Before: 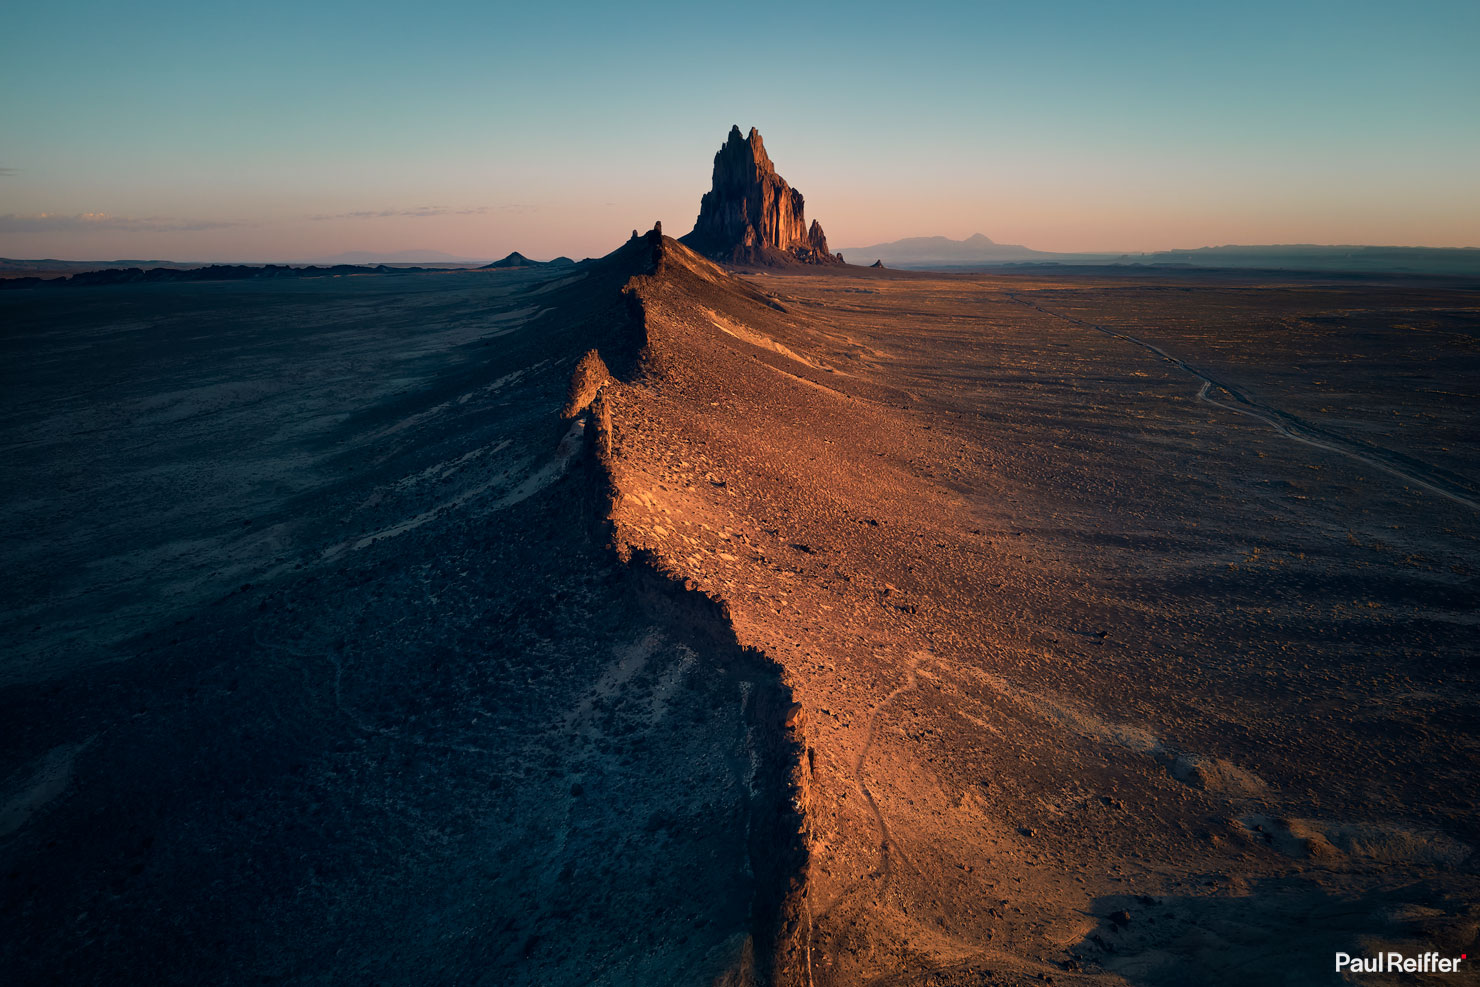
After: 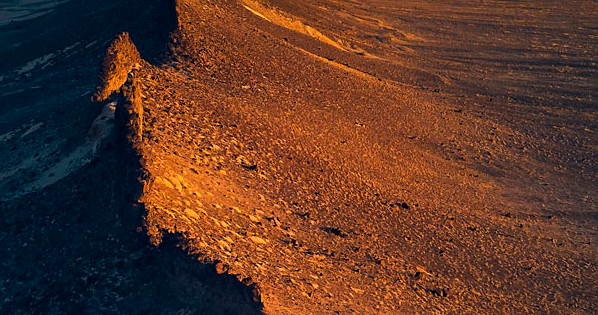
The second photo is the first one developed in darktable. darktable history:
sharpen: amount 0.2
color balance: output saturation 120%
crop: left 31.751%, top 32.172%, right 27.8%, bottom 35.83%
